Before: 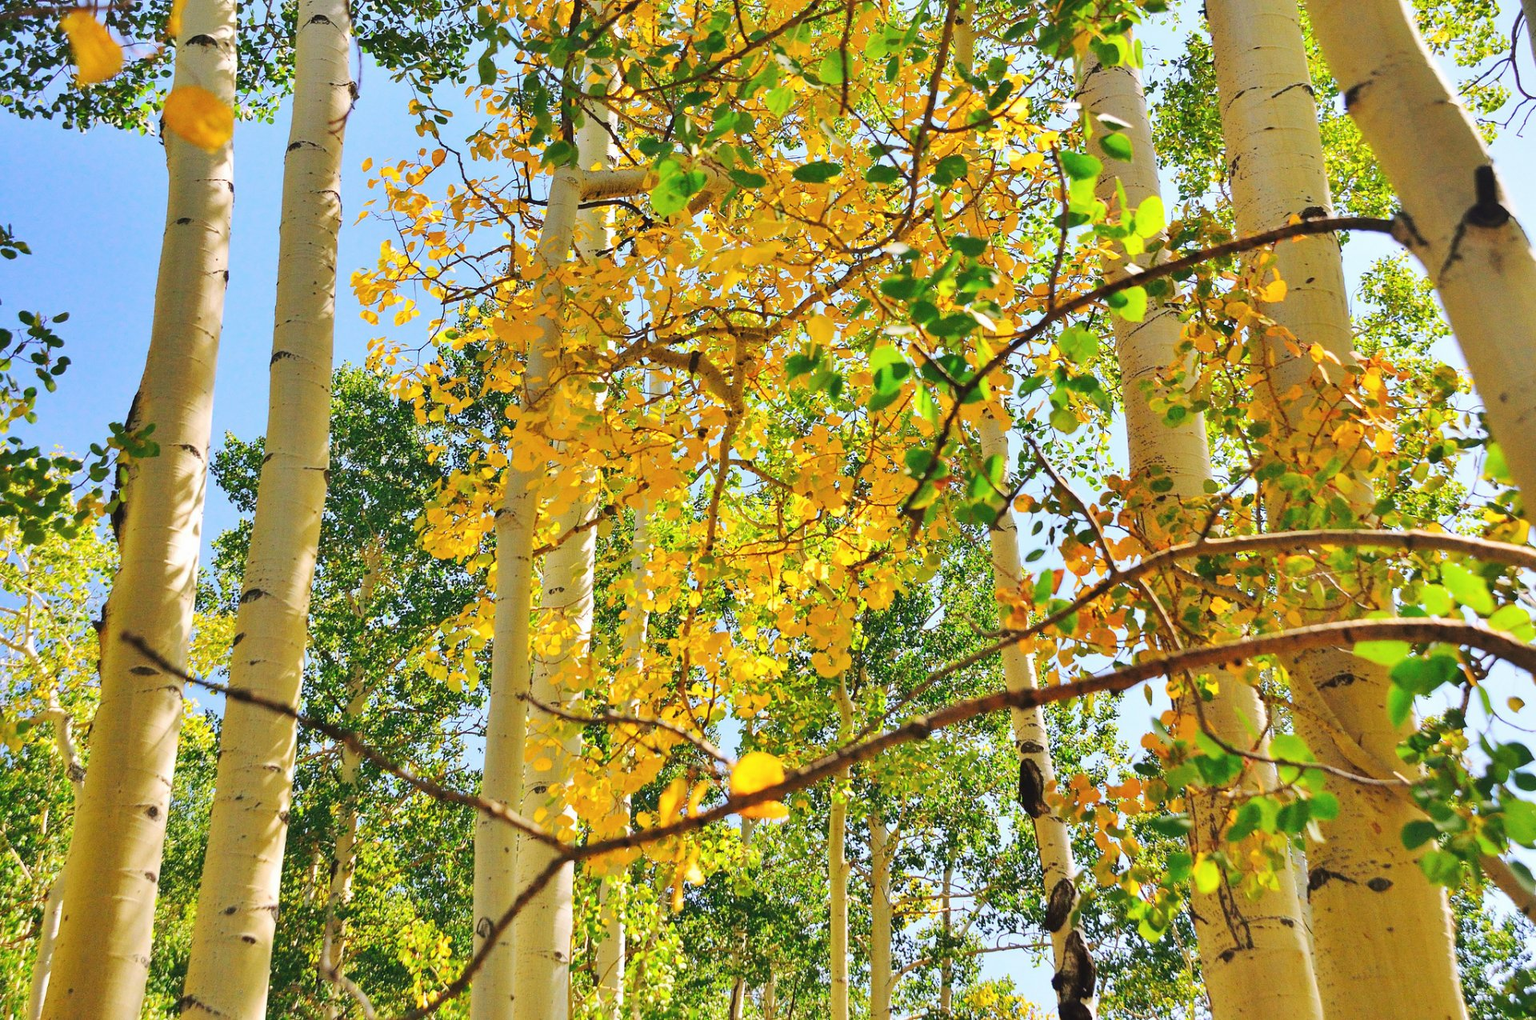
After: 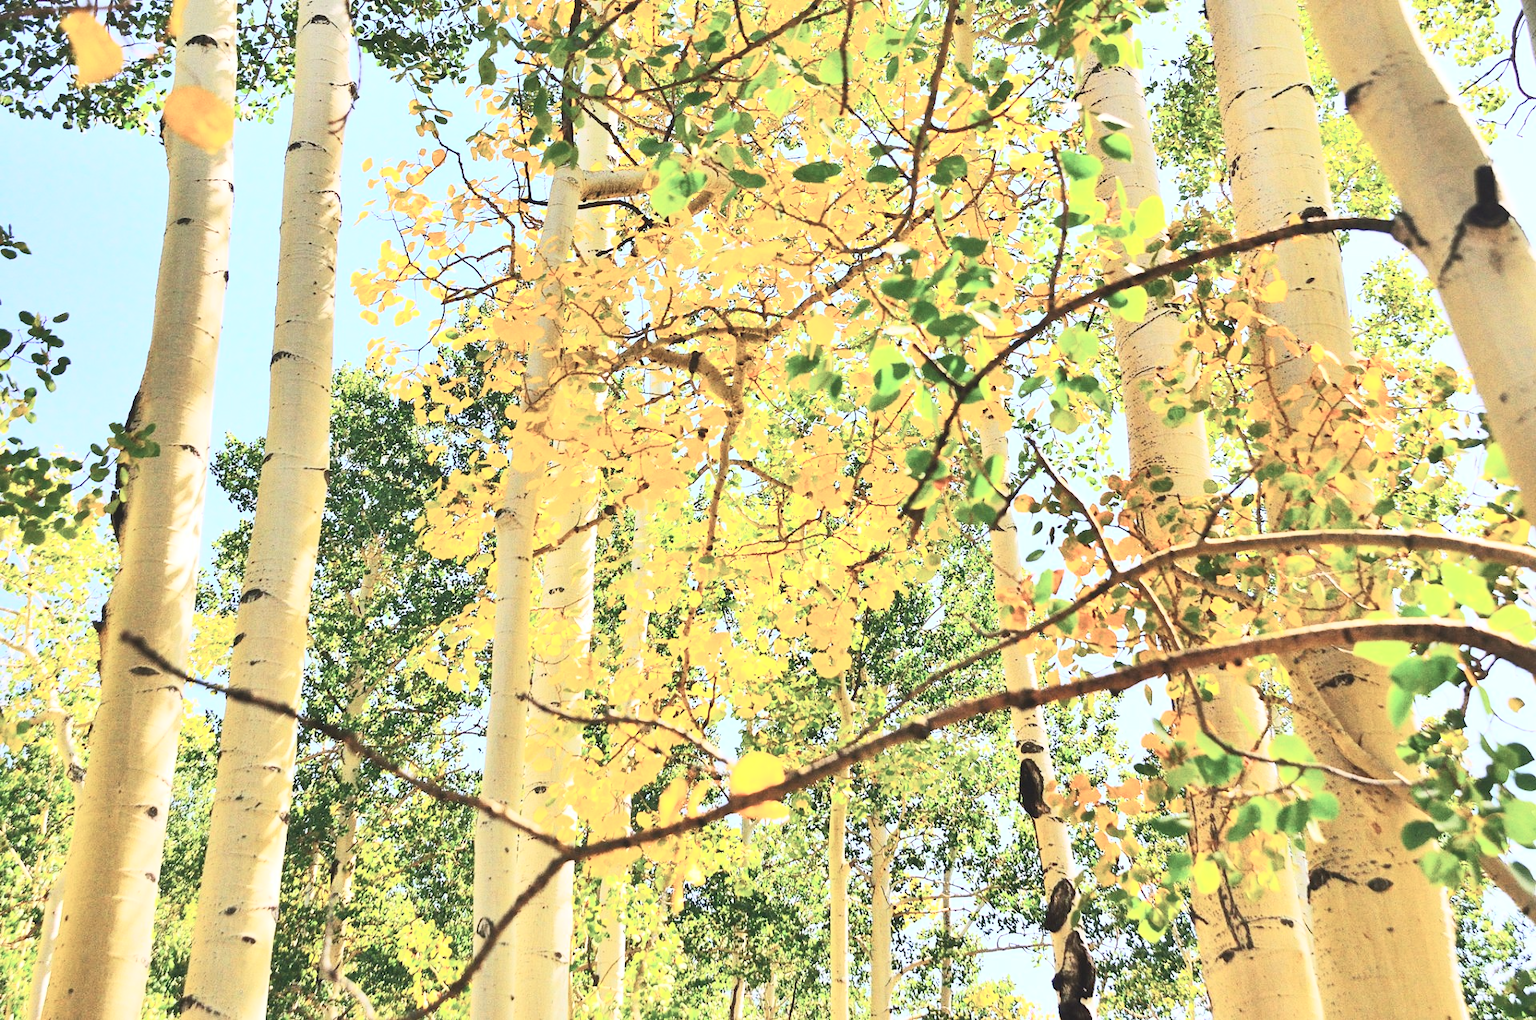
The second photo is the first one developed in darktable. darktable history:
contrast brightness saturation: contrast 0.449, brightness 0.546, saturation -0.188
